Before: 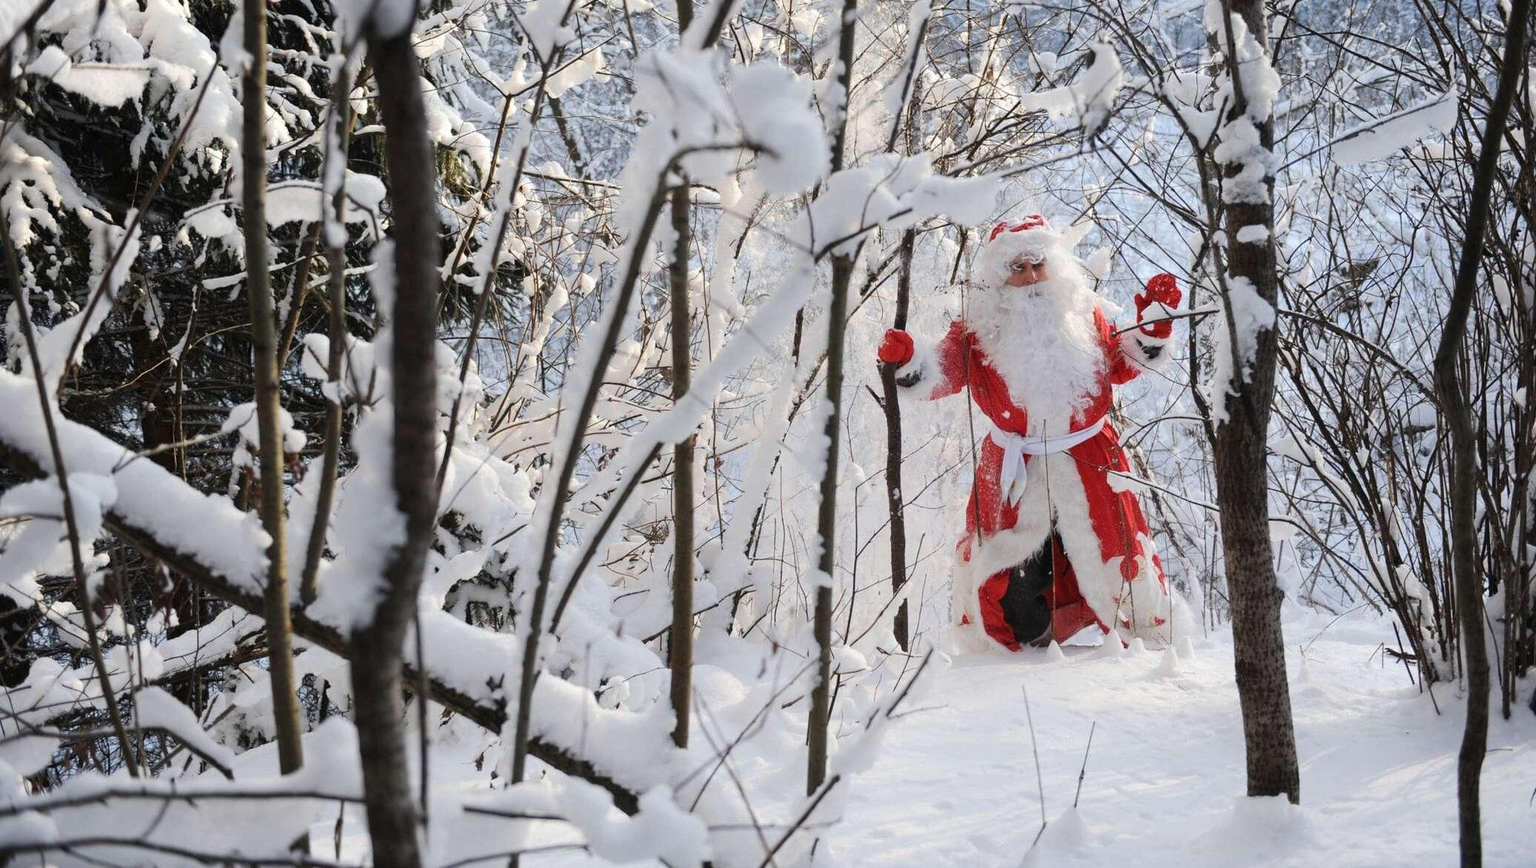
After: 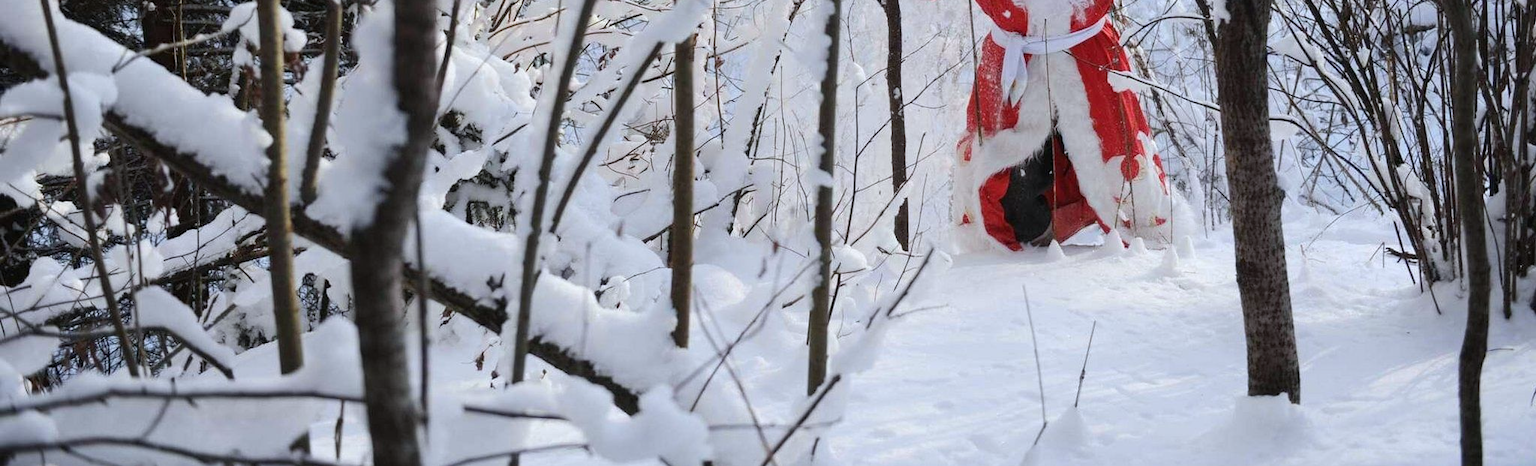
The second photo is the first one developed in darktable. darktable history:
white balance: red 0.967, blue 1.049
crop and rotate: top 46.237%
